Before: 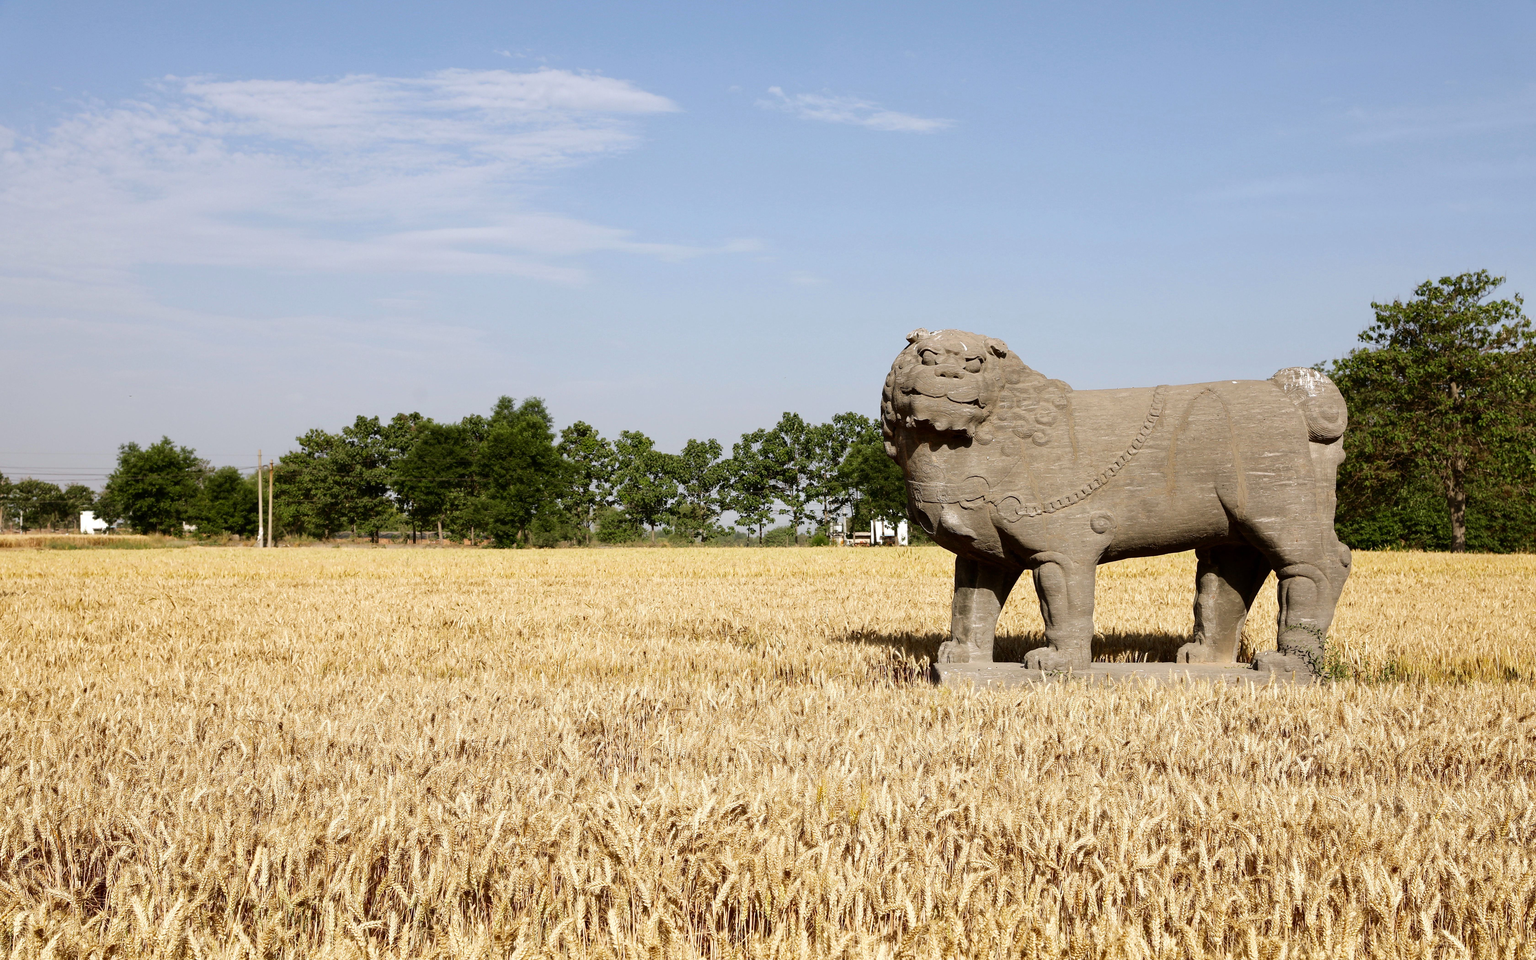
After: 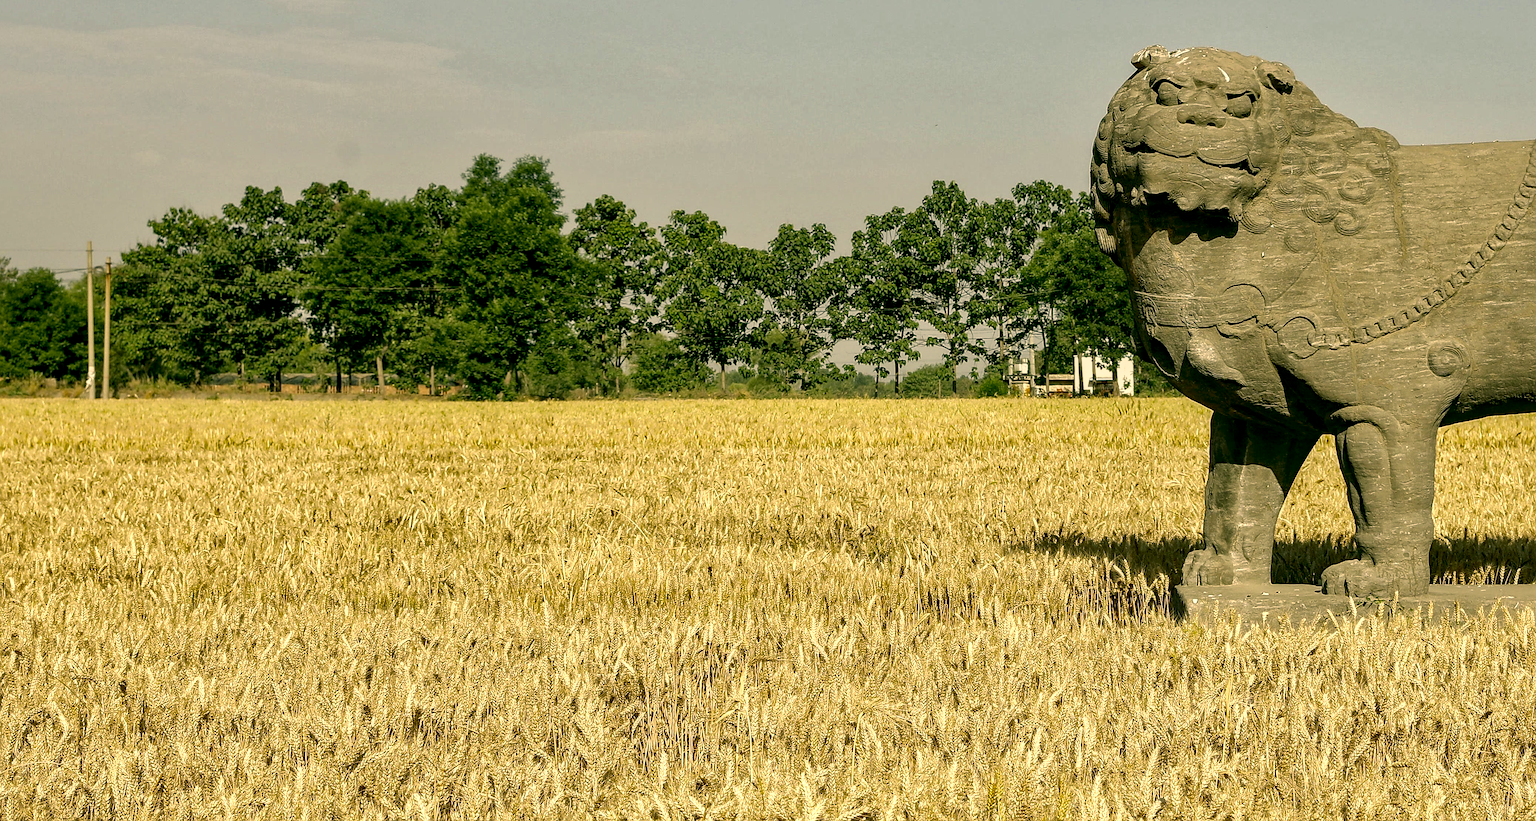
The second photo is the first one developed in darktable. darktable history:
sharpen: on, module defaults
local contrast: highlights 40%, shadows 60%, detail 136%, midtone range 0.514
contrast brightness saturation: saturation -0.17
color correction: highlights a* 5.3, highlights b* 24.26, shadows a* -15.58, shadows b* 4.02
crop: left 13.312%, top 31.28%, right 24.627%, bottom 15.582%
shadows and highlights: on, module defaults
haze removal: compatibility mode true, adaptive false
